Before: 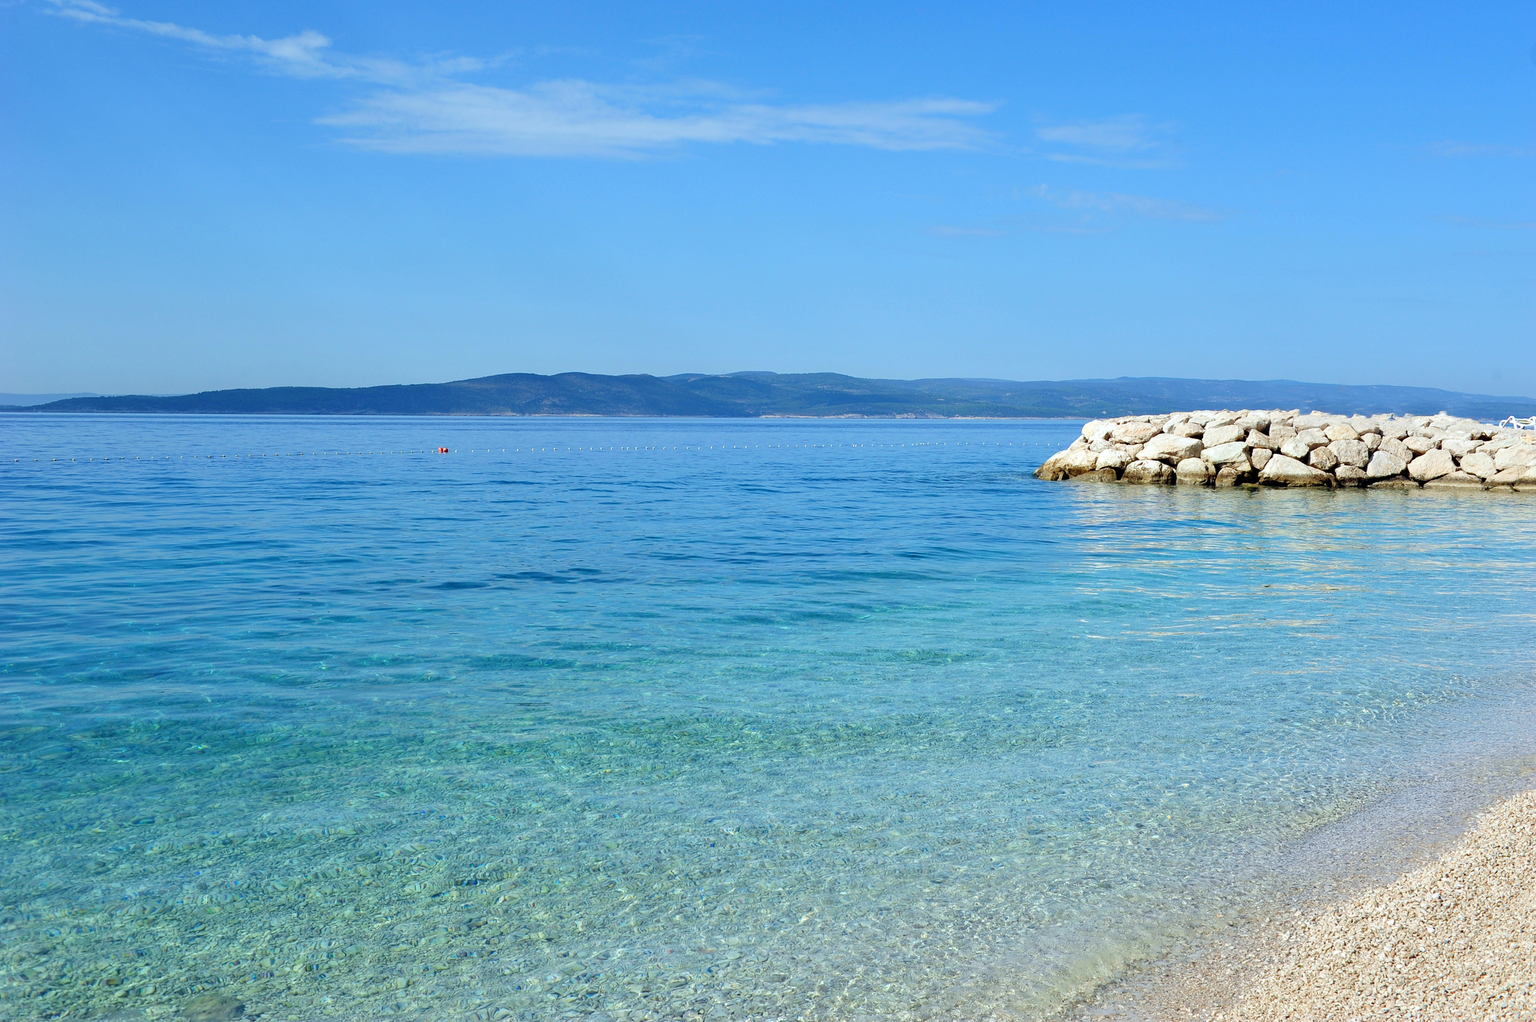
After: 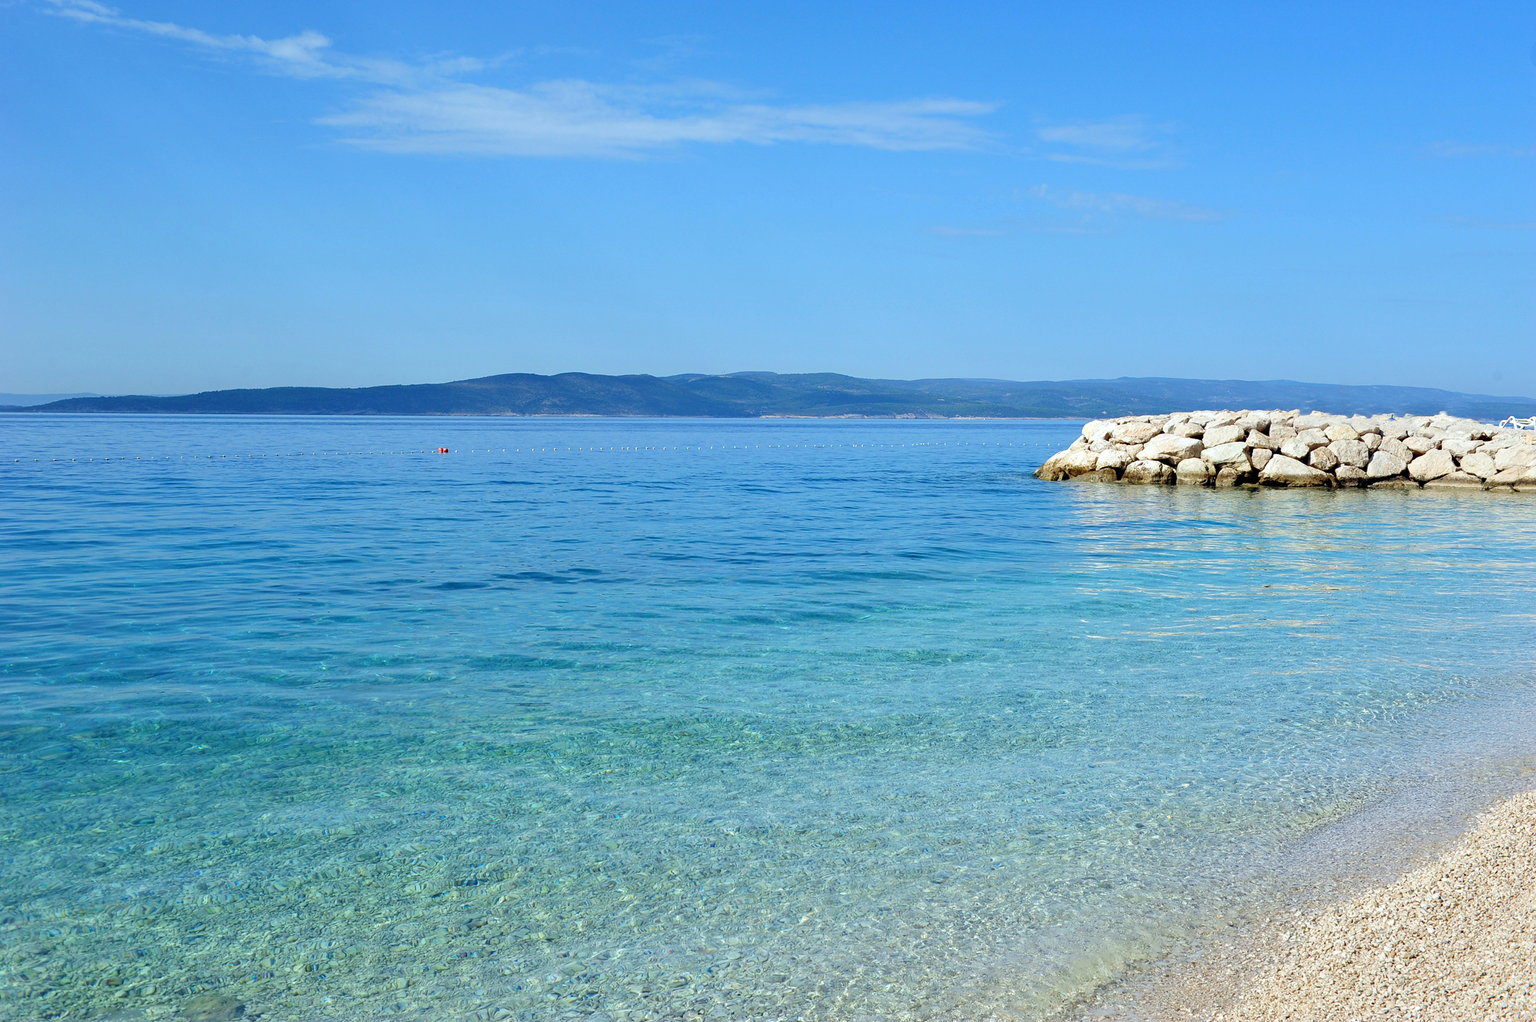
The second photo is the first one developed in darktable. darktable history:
color correction: highlights a* -0.137, highlights b* 0.137
